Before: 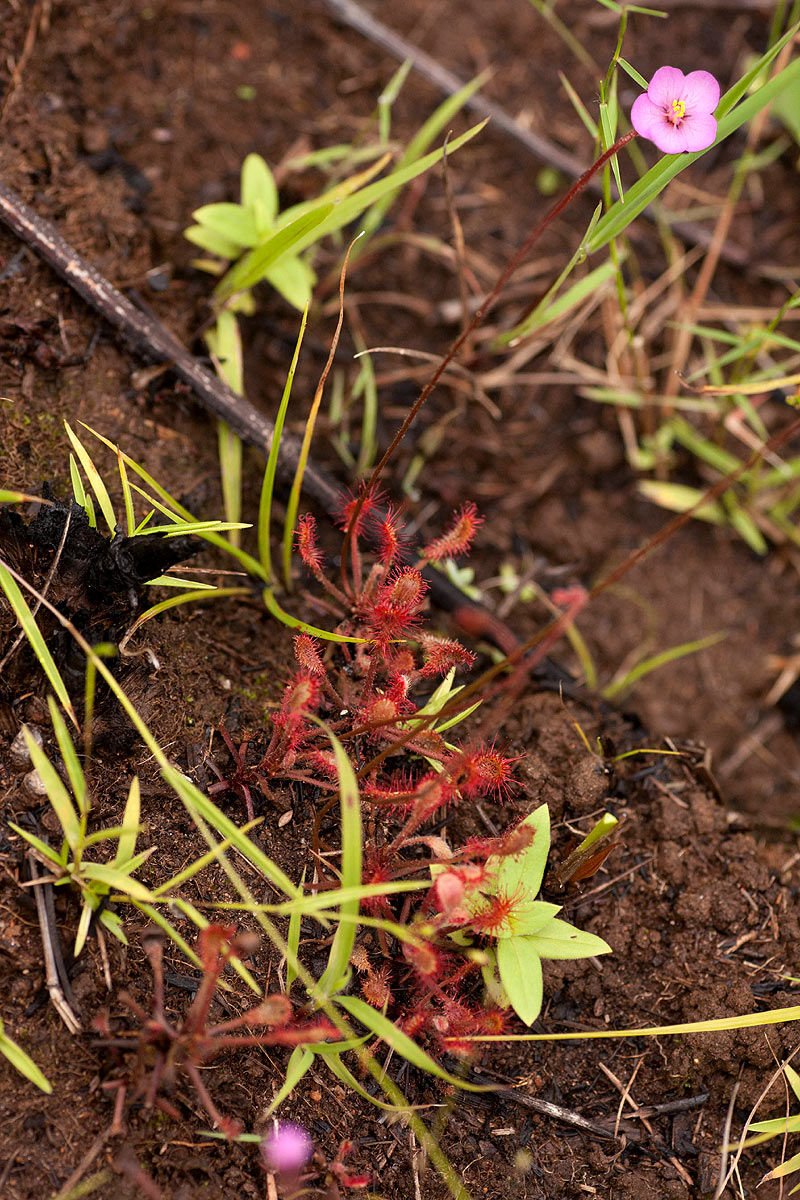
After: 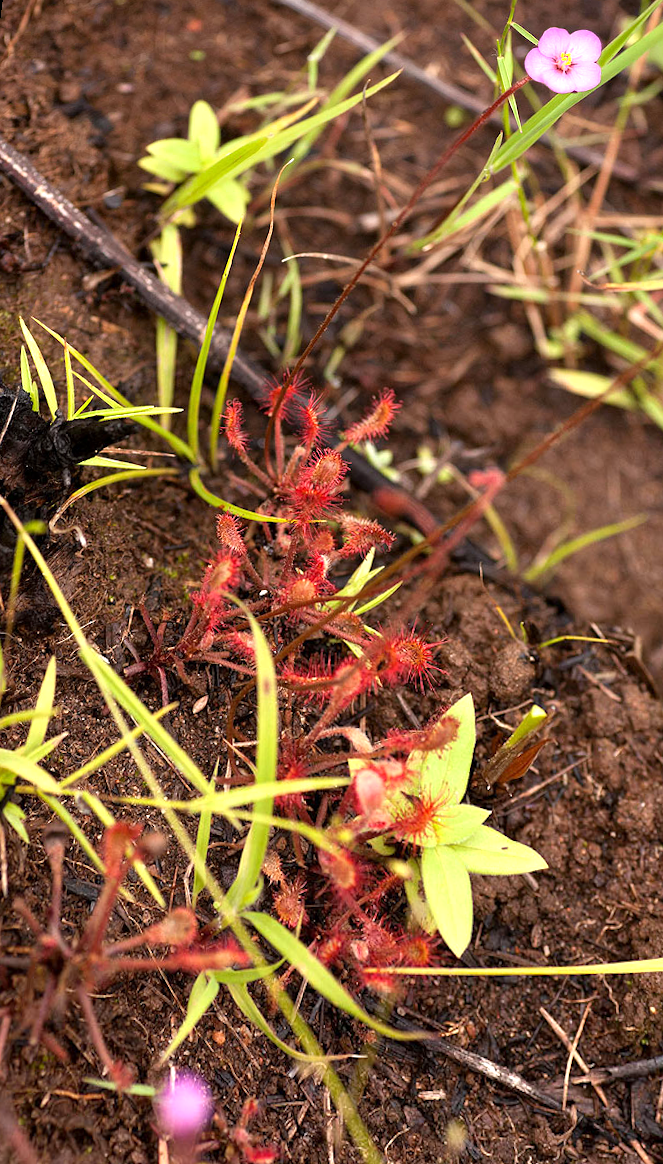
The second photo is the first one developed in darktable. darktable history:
color correction: highlights a* -0.182, highlights b* -0.124
exposure: exposure 0.6 EV, compensate highlight preservation false
rotate and perspective: rotation 0.72°, lens shift (vertical) -0.352, lens shift (horizontal) -0.051, crop left 0.152, crop right 0.859, crop top 0.019, crop bottom 0.964
